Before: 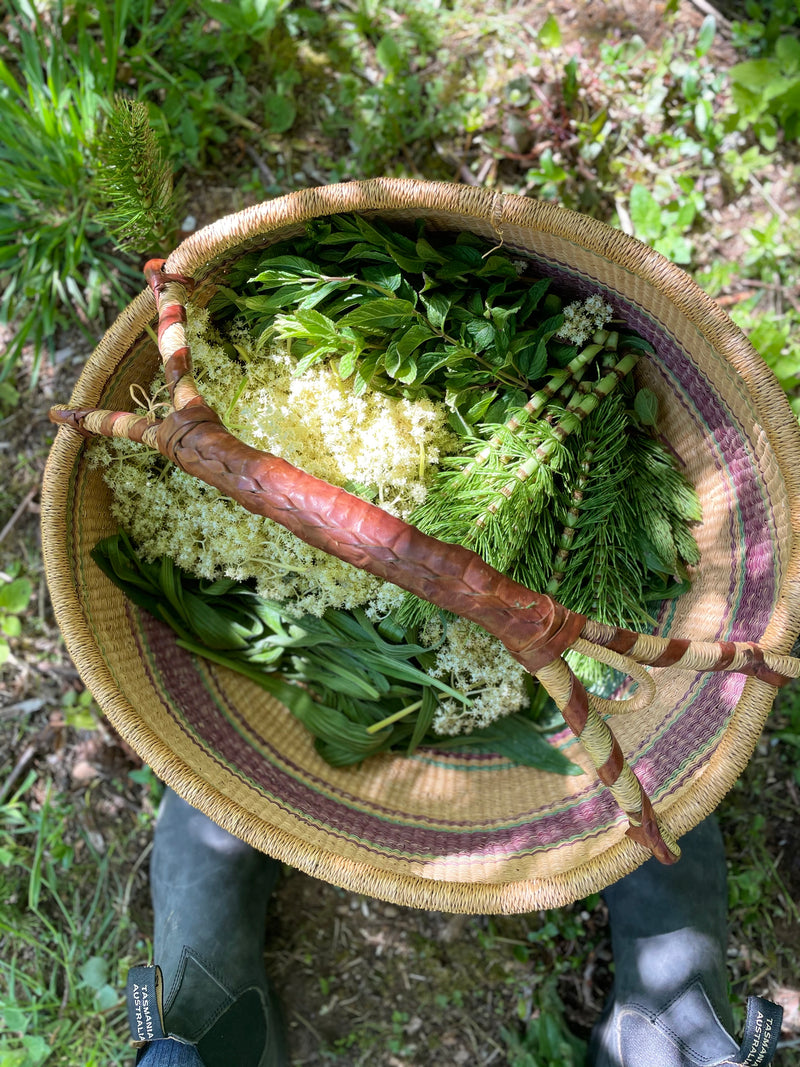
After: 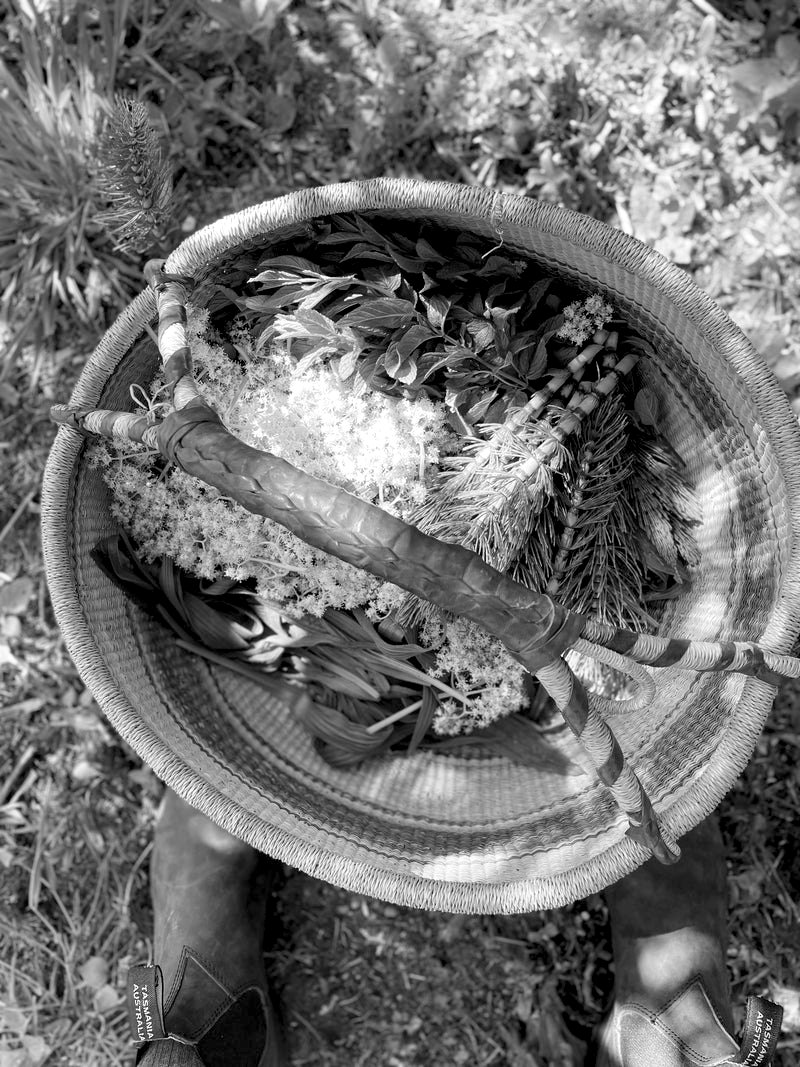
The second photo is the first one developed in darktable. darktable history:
monochrome: on, module defaults
levels: levels [0.073, 0.497, 0.972]
